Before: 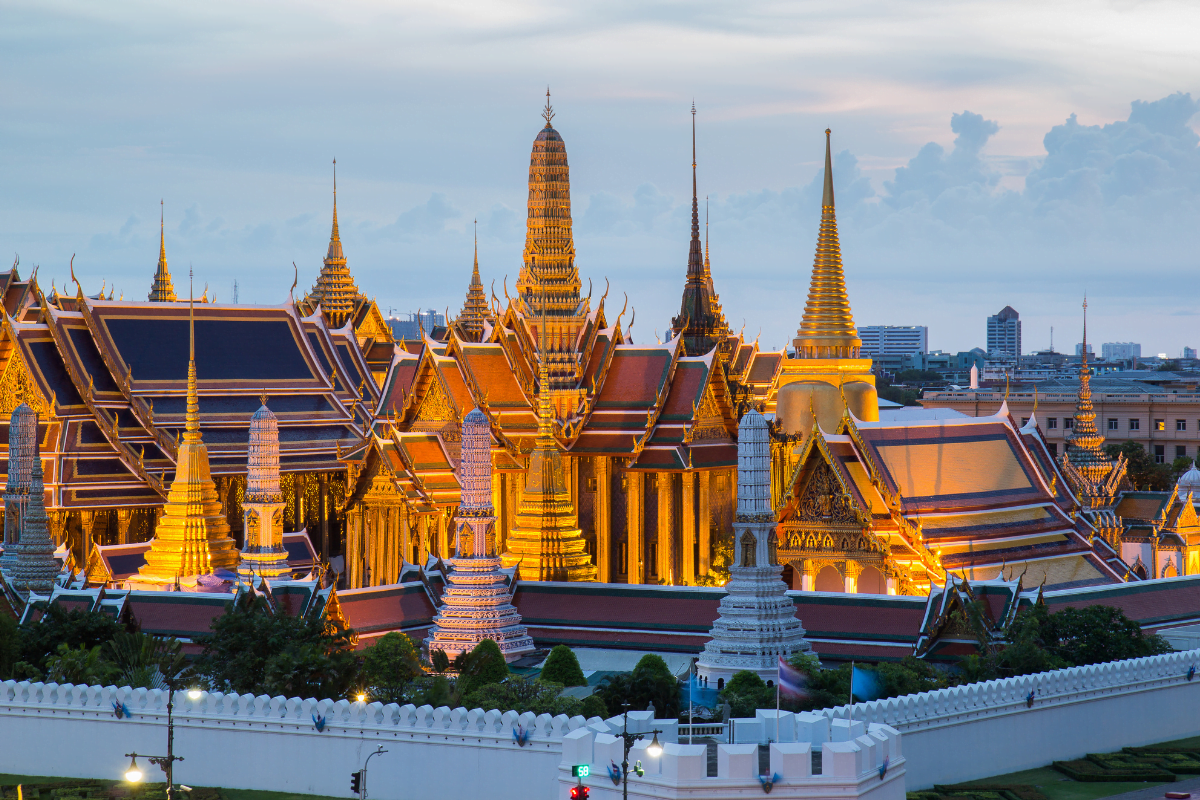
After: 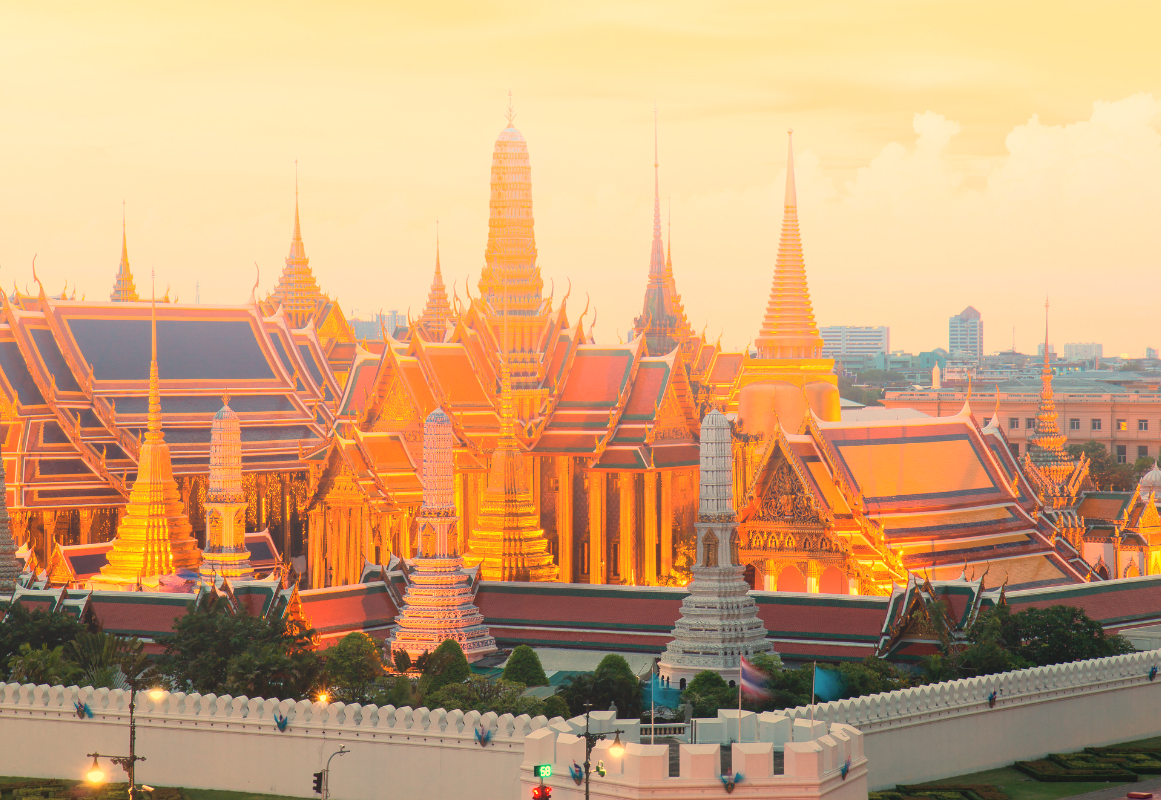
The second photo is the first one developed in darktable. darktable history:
crop and rotate: left 3.238%
bloom: size 40%
white balance: red 1.467, blue 0.684
